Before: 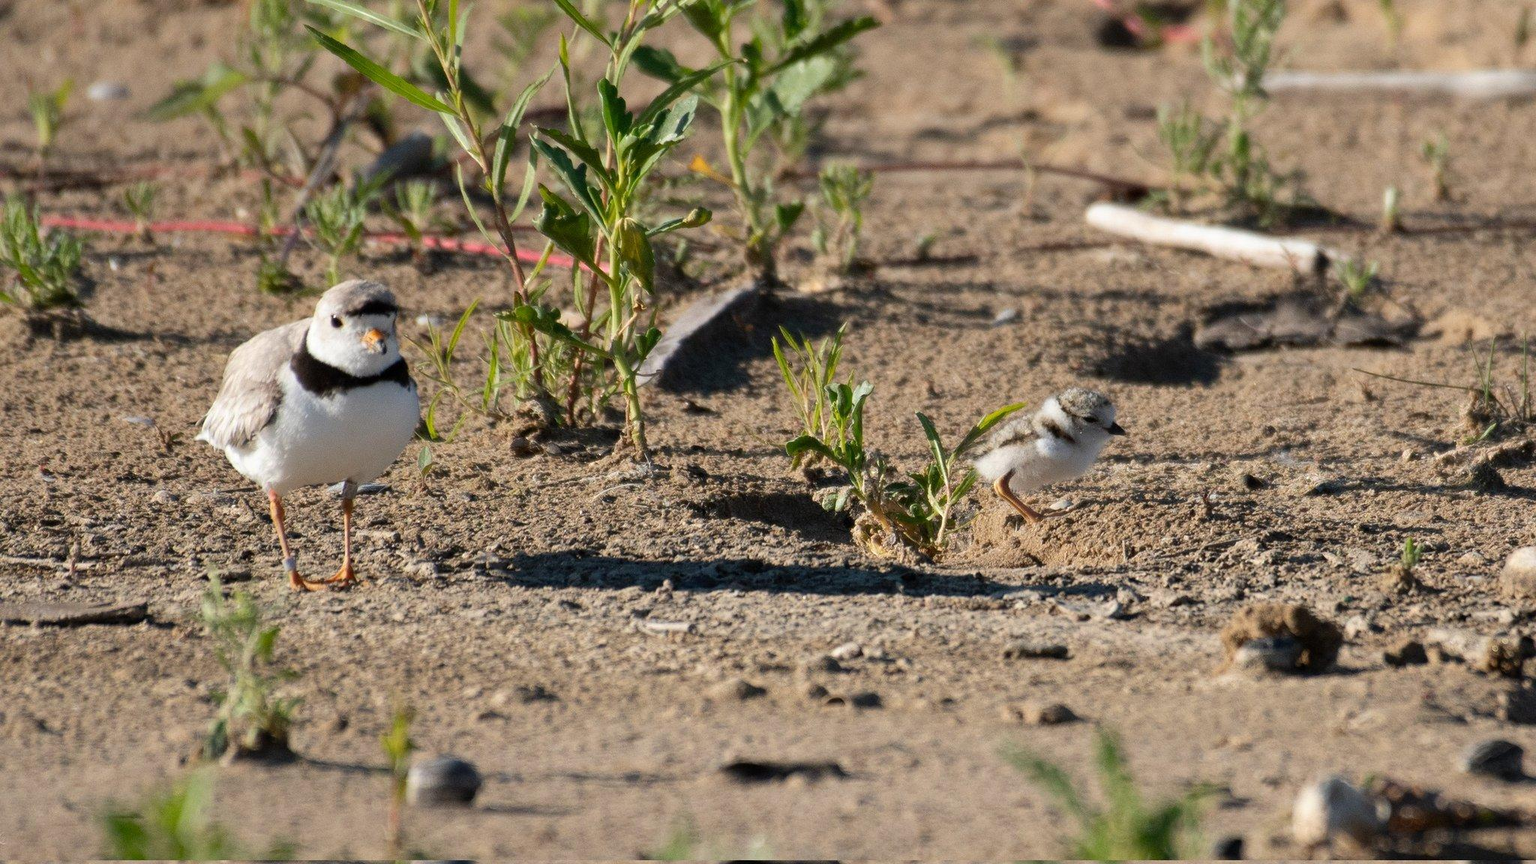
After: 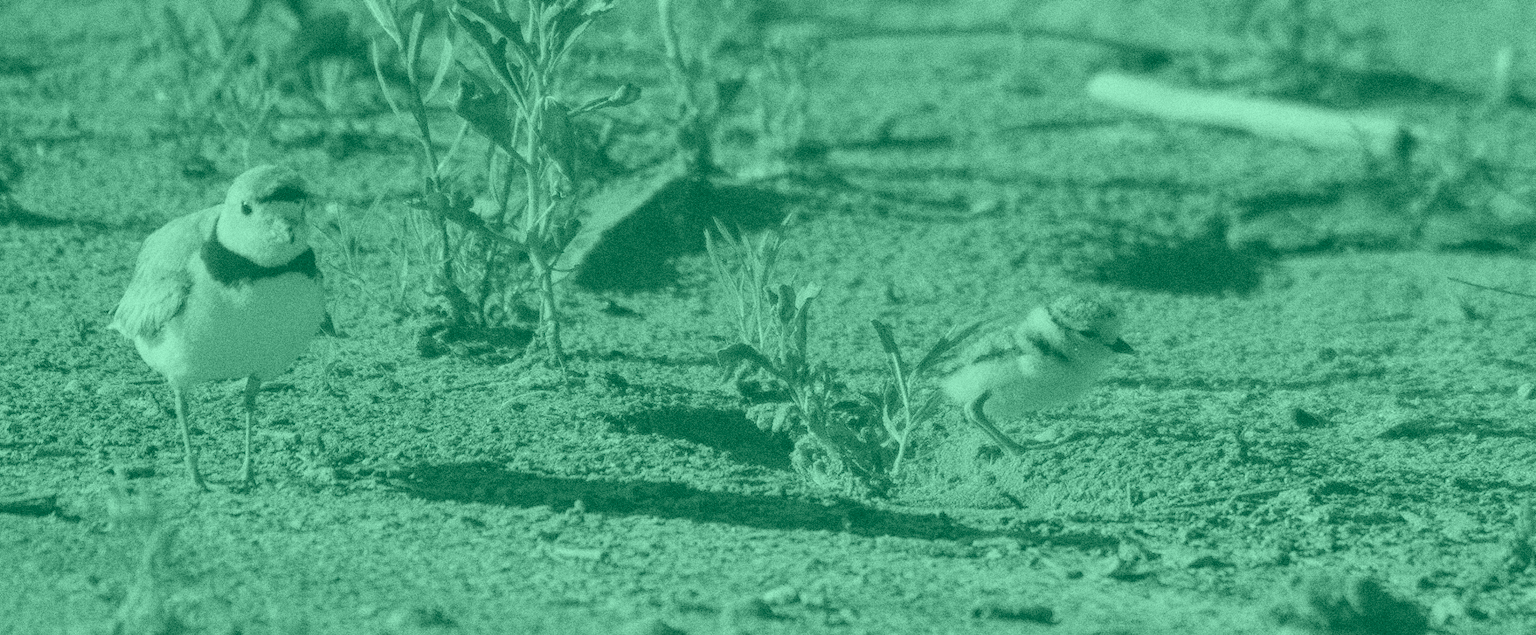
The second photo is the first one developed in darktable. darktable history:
colorize: hue 147.6°, saturation 65%, lightness 21.64%
crop and rotate: left 2.425%, top 11.305%, right 9.6%, bottom 15.08%
white balance: red 1.045, blue 0.932
rotate and perspective: rotation 1.69°, lens shift (vertical) -0.023, lens shift (horizontal) -0.291, crop left 0.025, crop right 0.988, crop top 0.092, crop bottom 0.842
grain: coarseness 0.09 ISO, strength 40%
local contrast: on, module defaults
